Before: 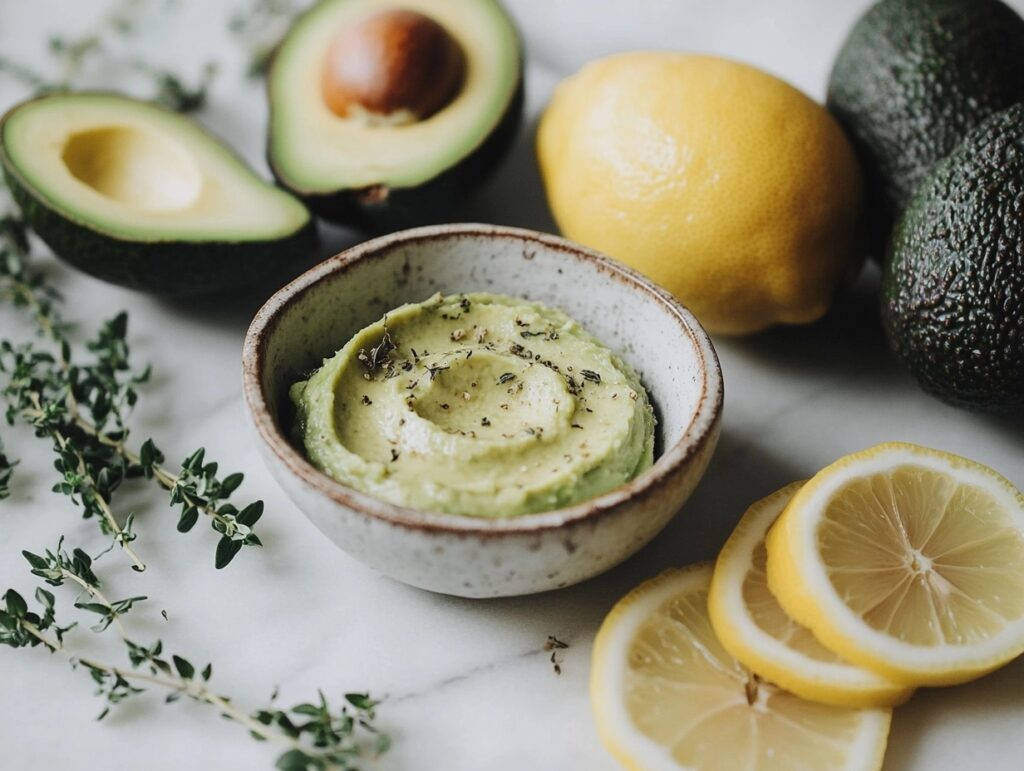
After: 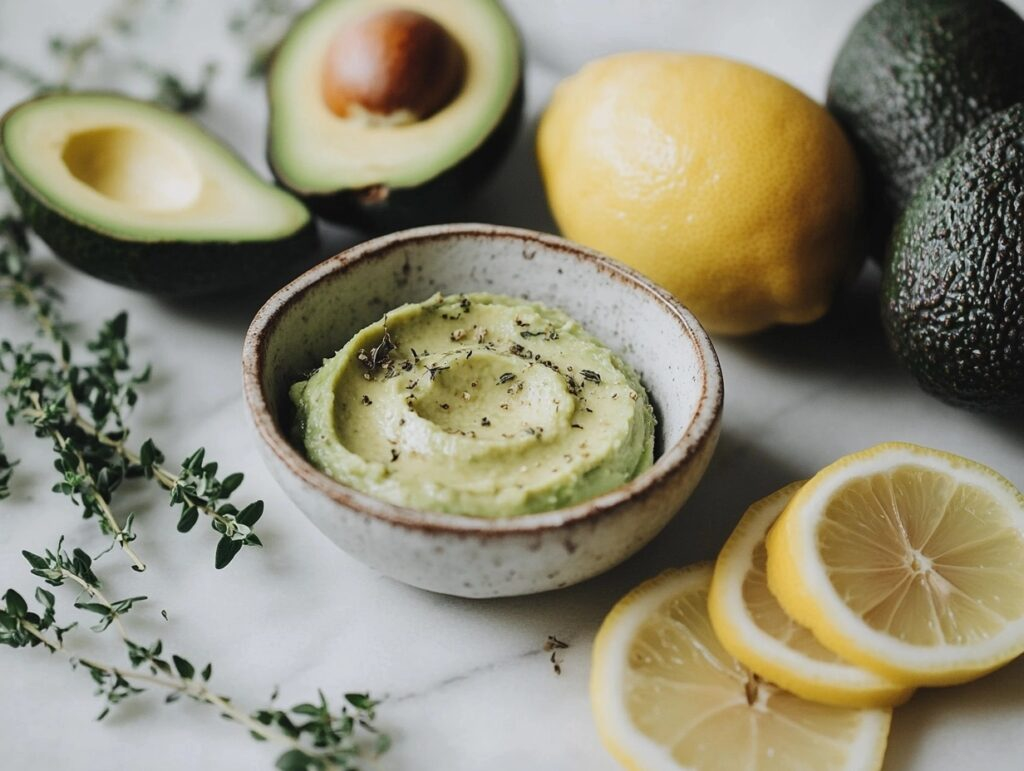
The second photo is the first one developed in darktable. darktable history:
shadows and highlights: shadows 31.98, highlights -32.81, soften with gaussian
